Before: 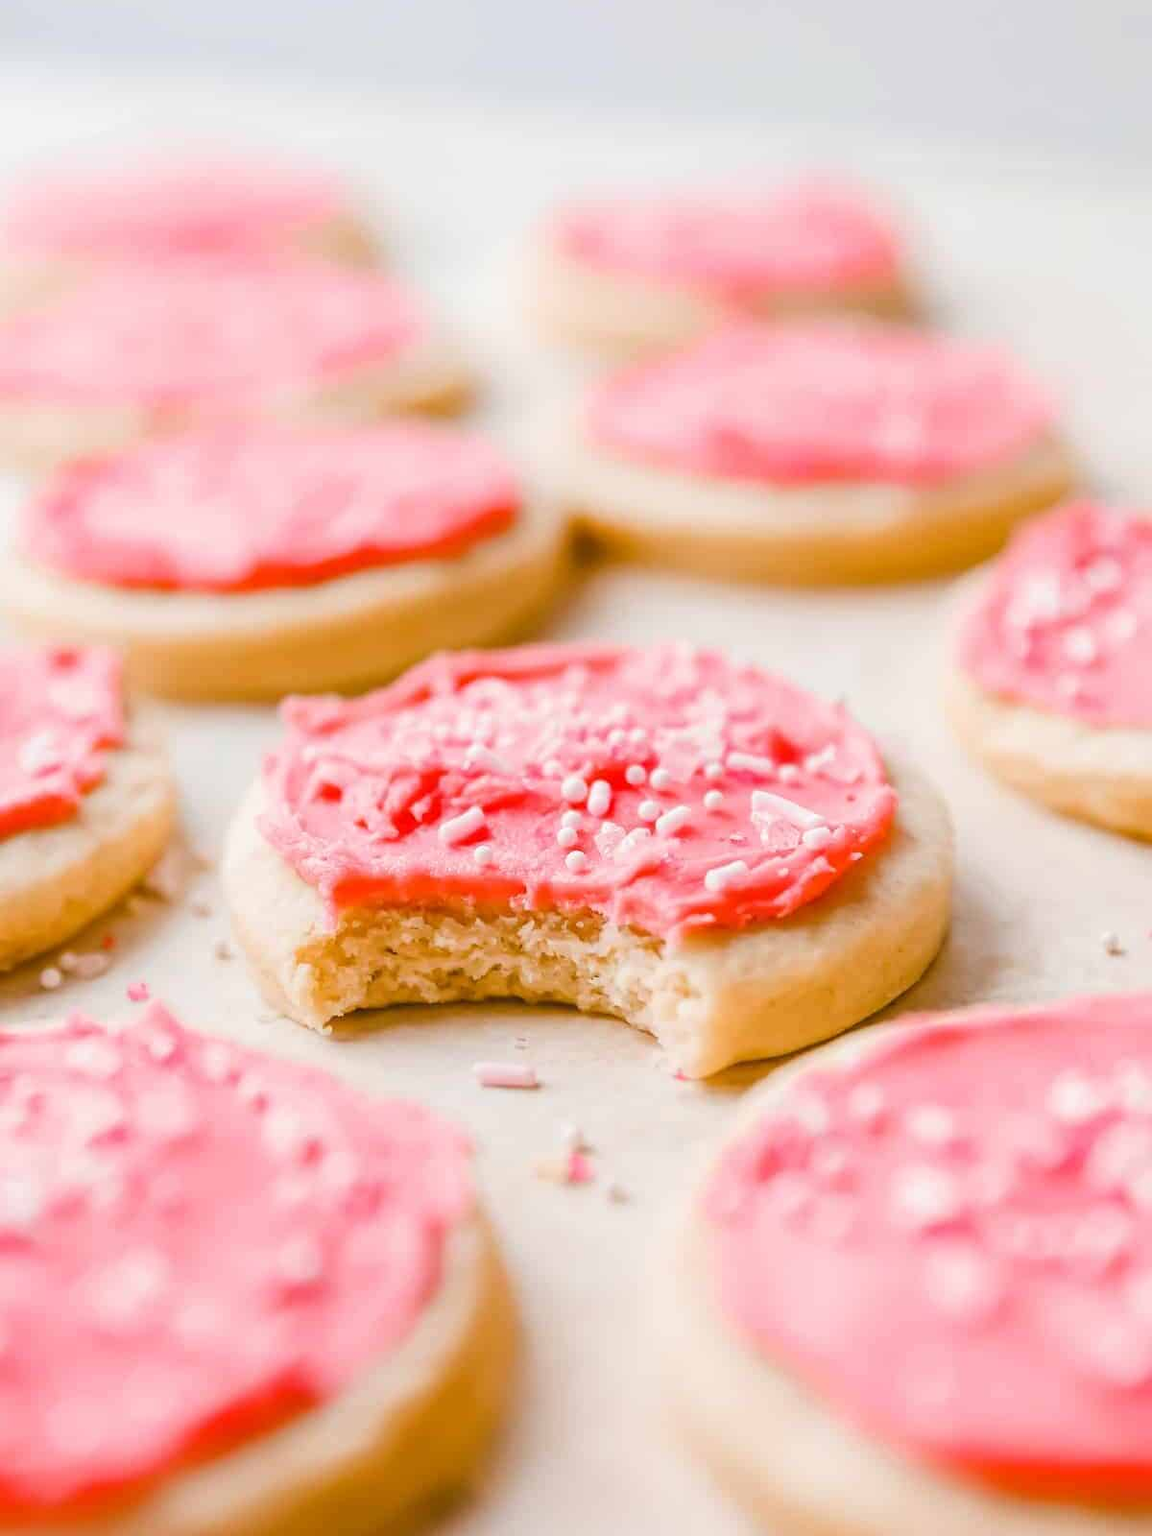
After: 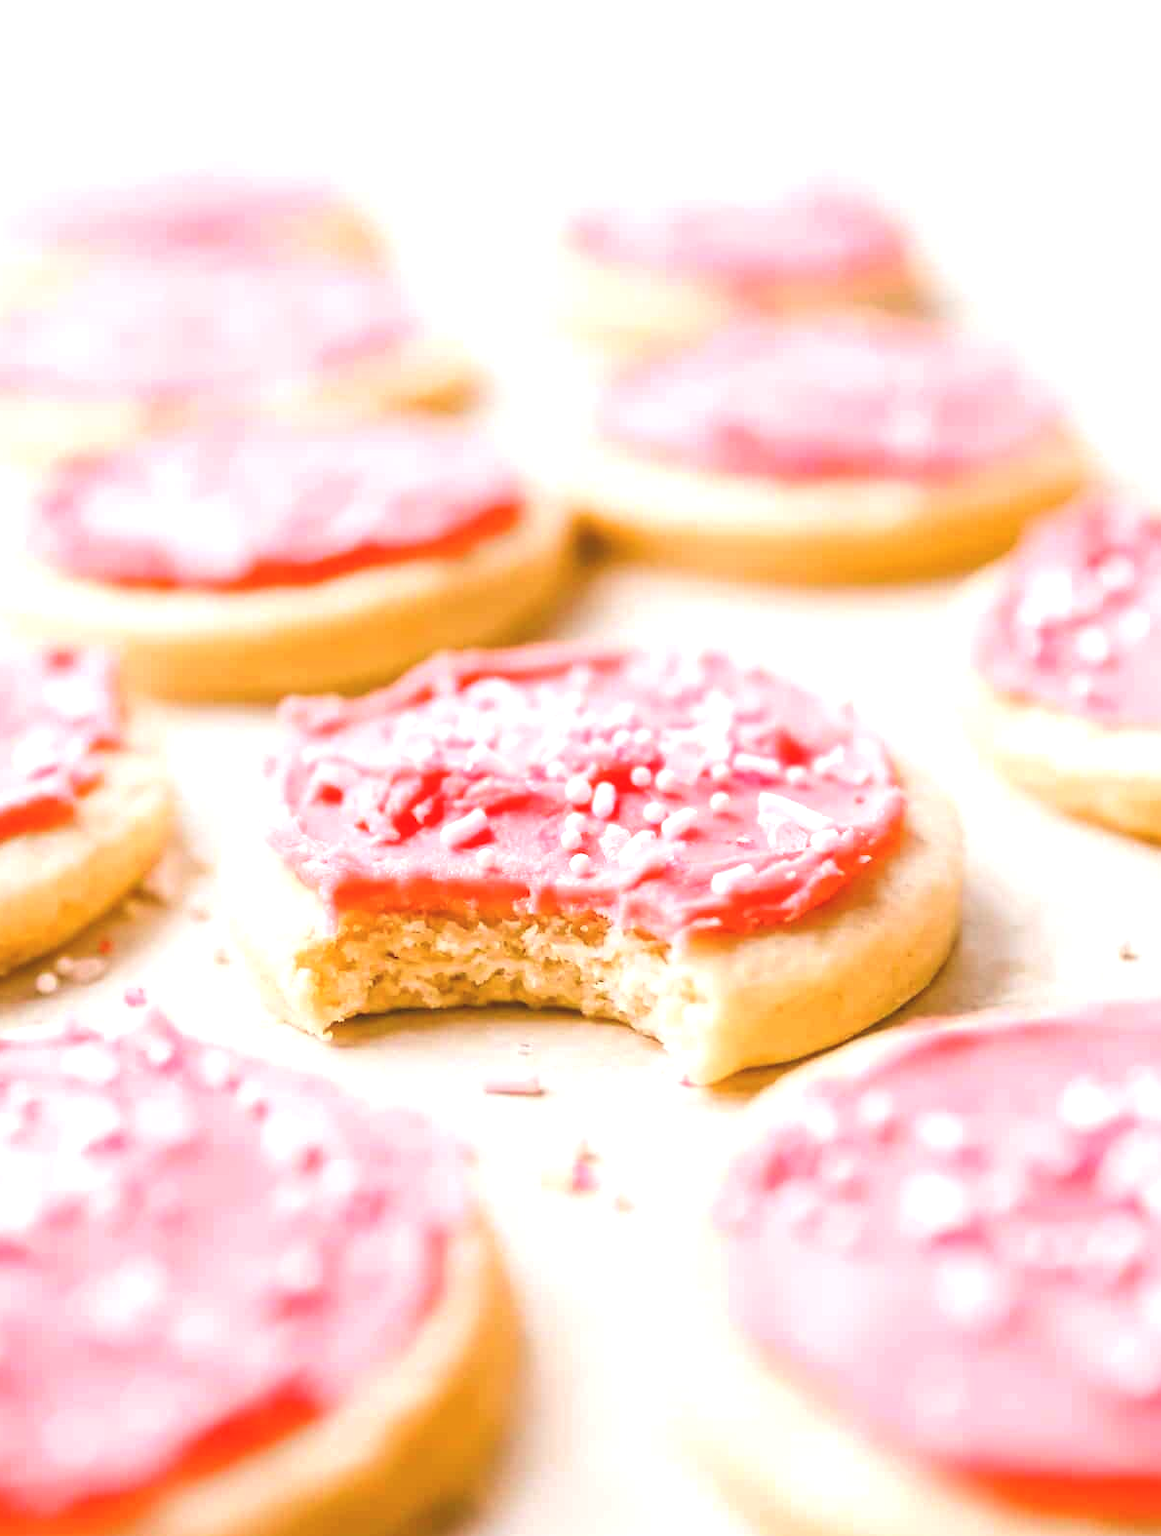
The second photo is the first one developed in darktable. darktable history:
exposure: black level correction -0.005, exposure 0.613 EV, compensate exposure bias true, compensate highlight preservation false
crop: left 0.466%, top 0.699%, right 0.213%, bottom 0.821%
